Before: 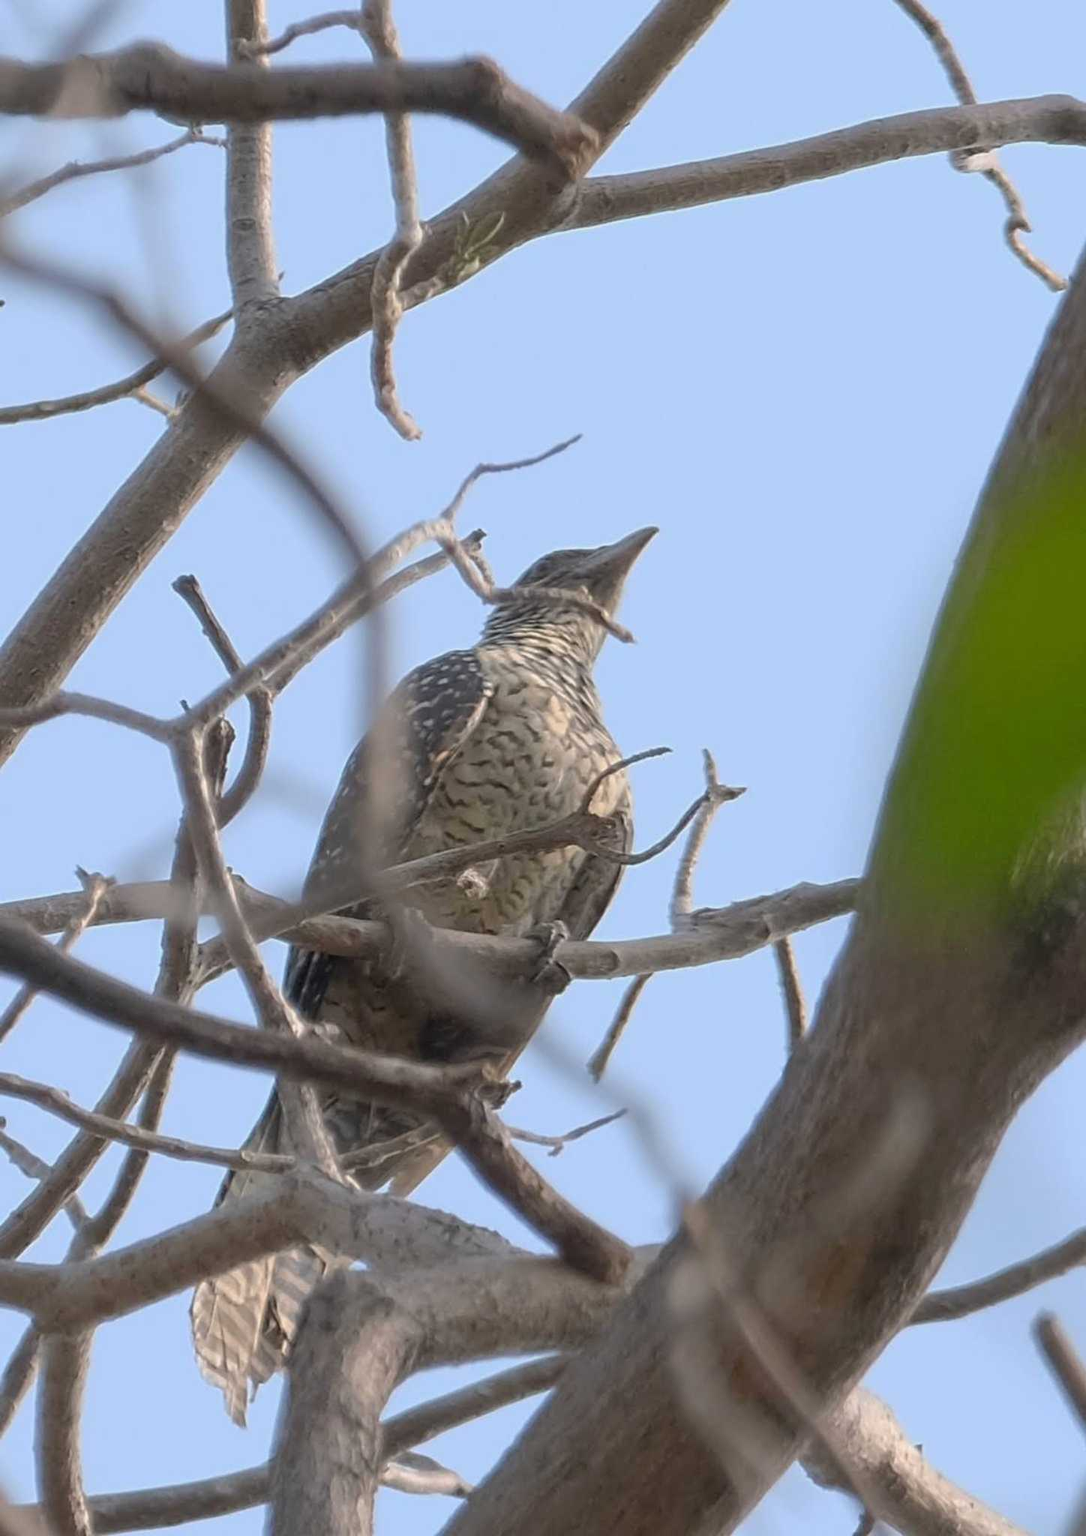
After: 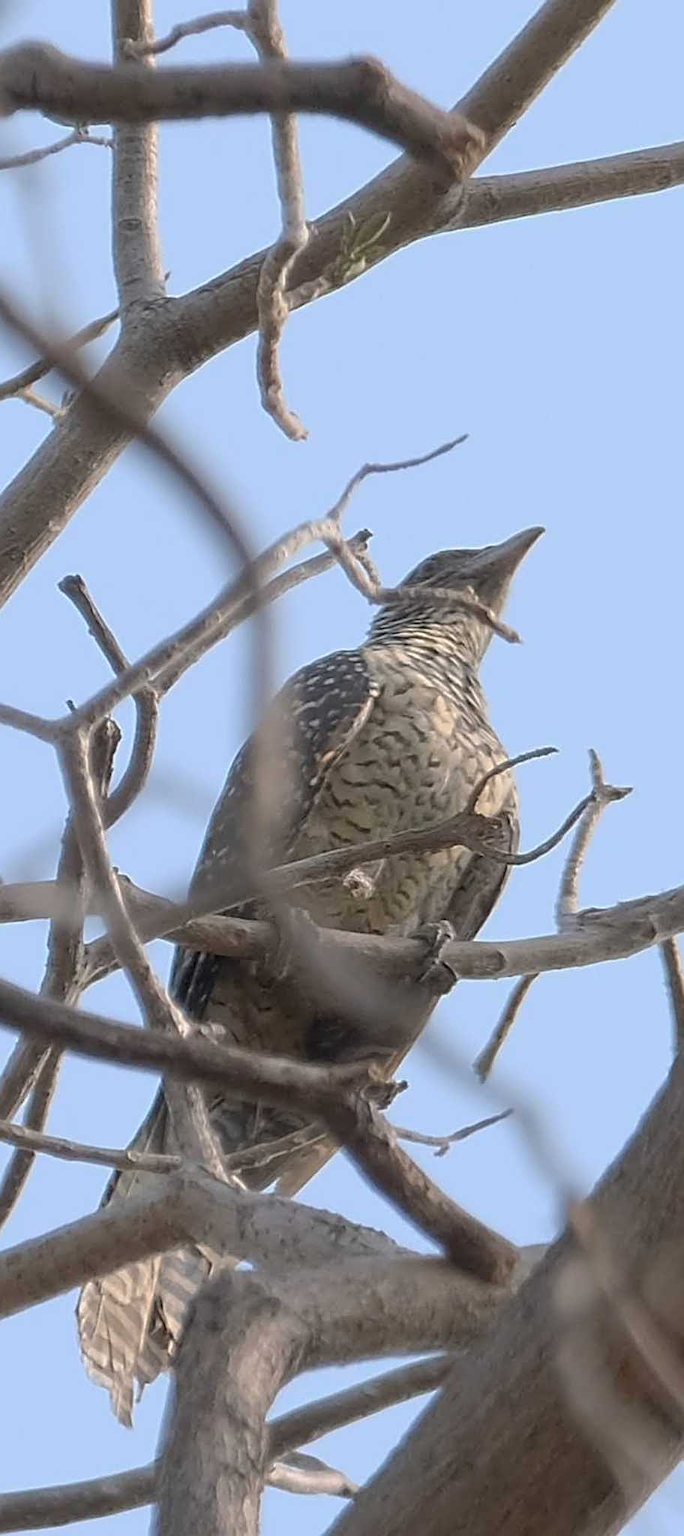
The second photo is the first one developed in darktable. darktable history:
crop: left 10.498%, right 26.466%
sharpen: on, module defaults
